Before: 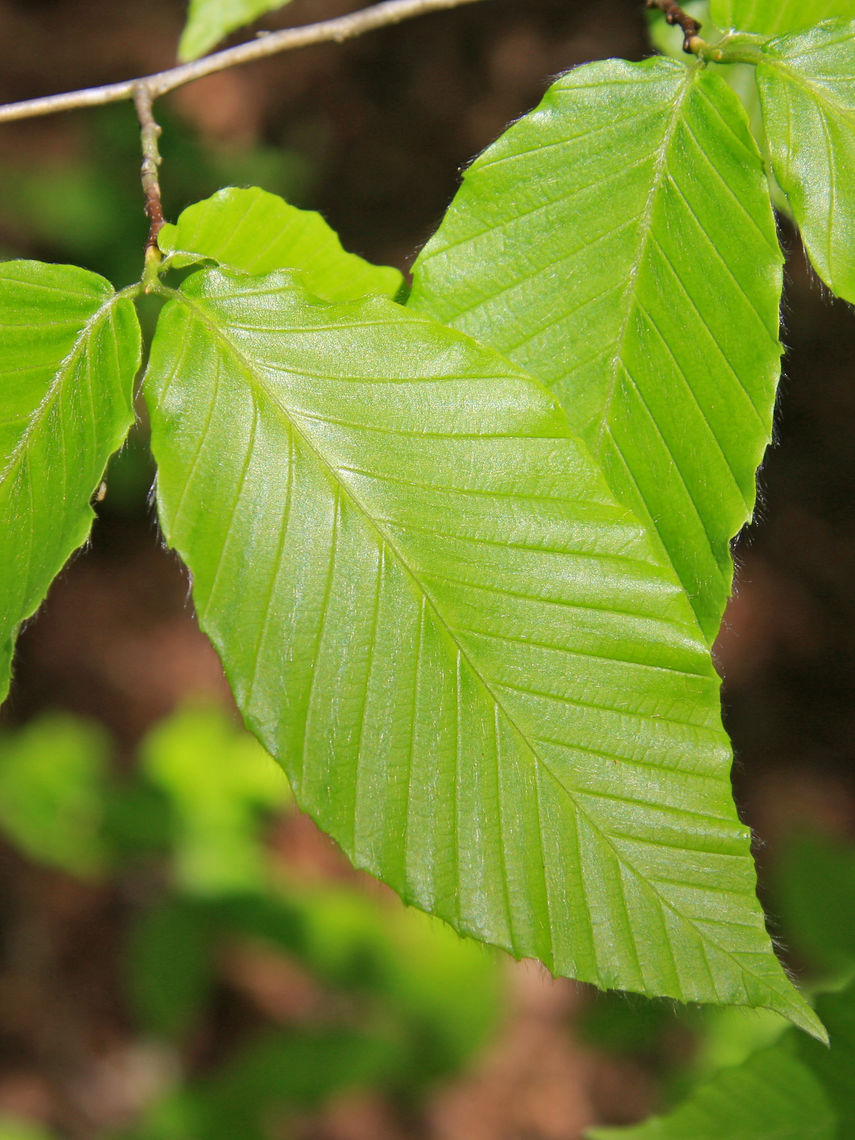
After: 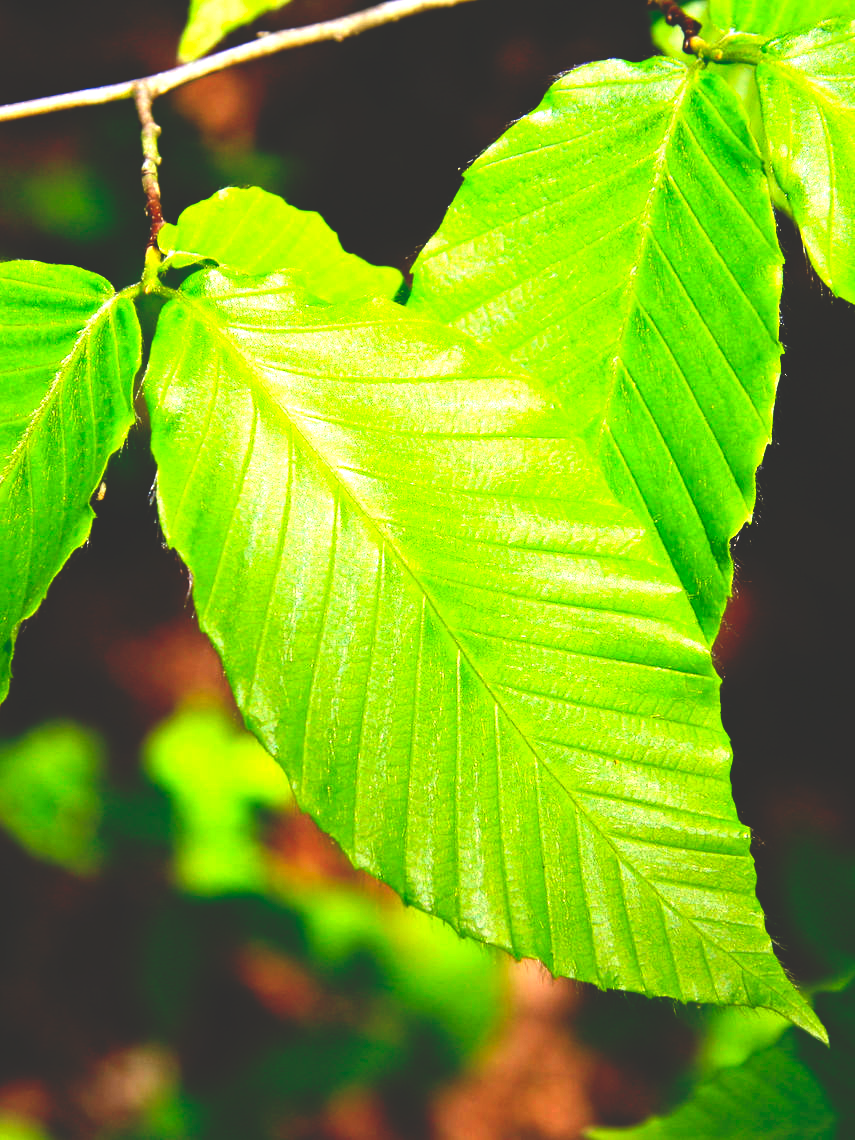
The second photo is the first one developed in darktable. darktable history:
levels: levels [0, 0.394, 0.787]
base curve: curves: ch0 [(0, 0.02) (0.083, 0.036) (1, 1)], preserve colors none
contrast brightness saturation: contrast 0.23, brightness 0.1, saturation 0.29
